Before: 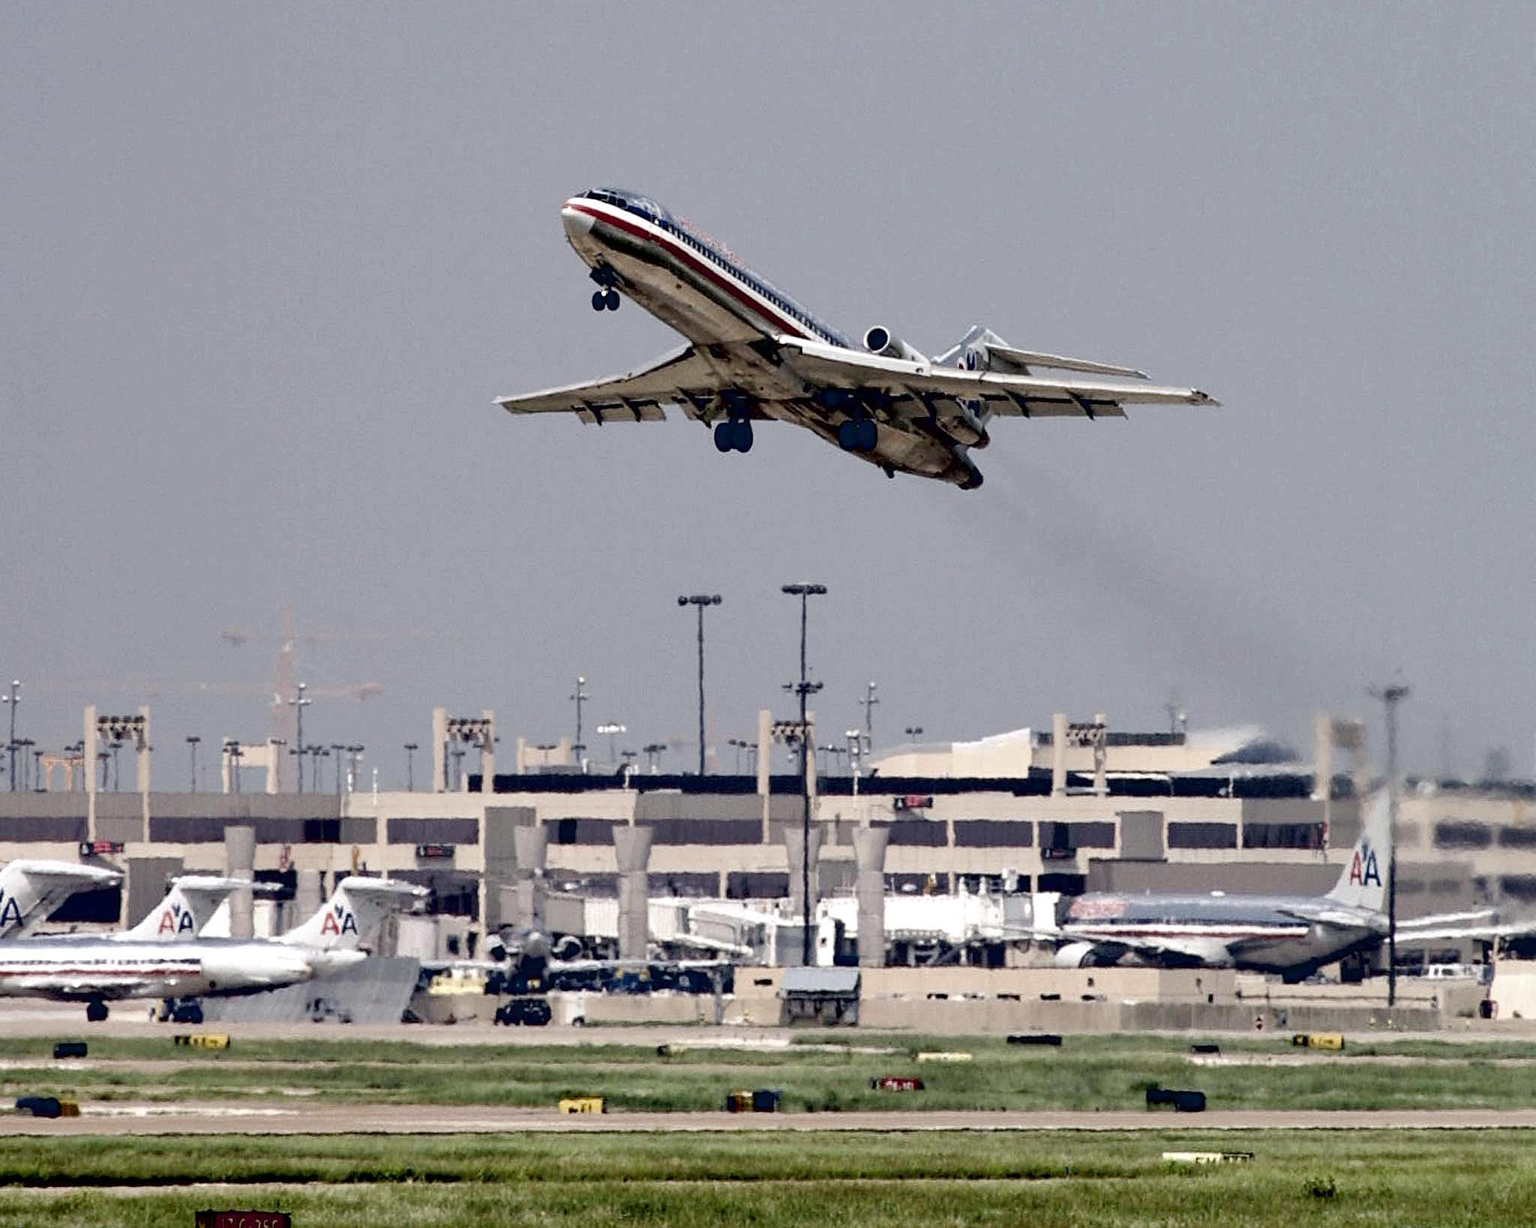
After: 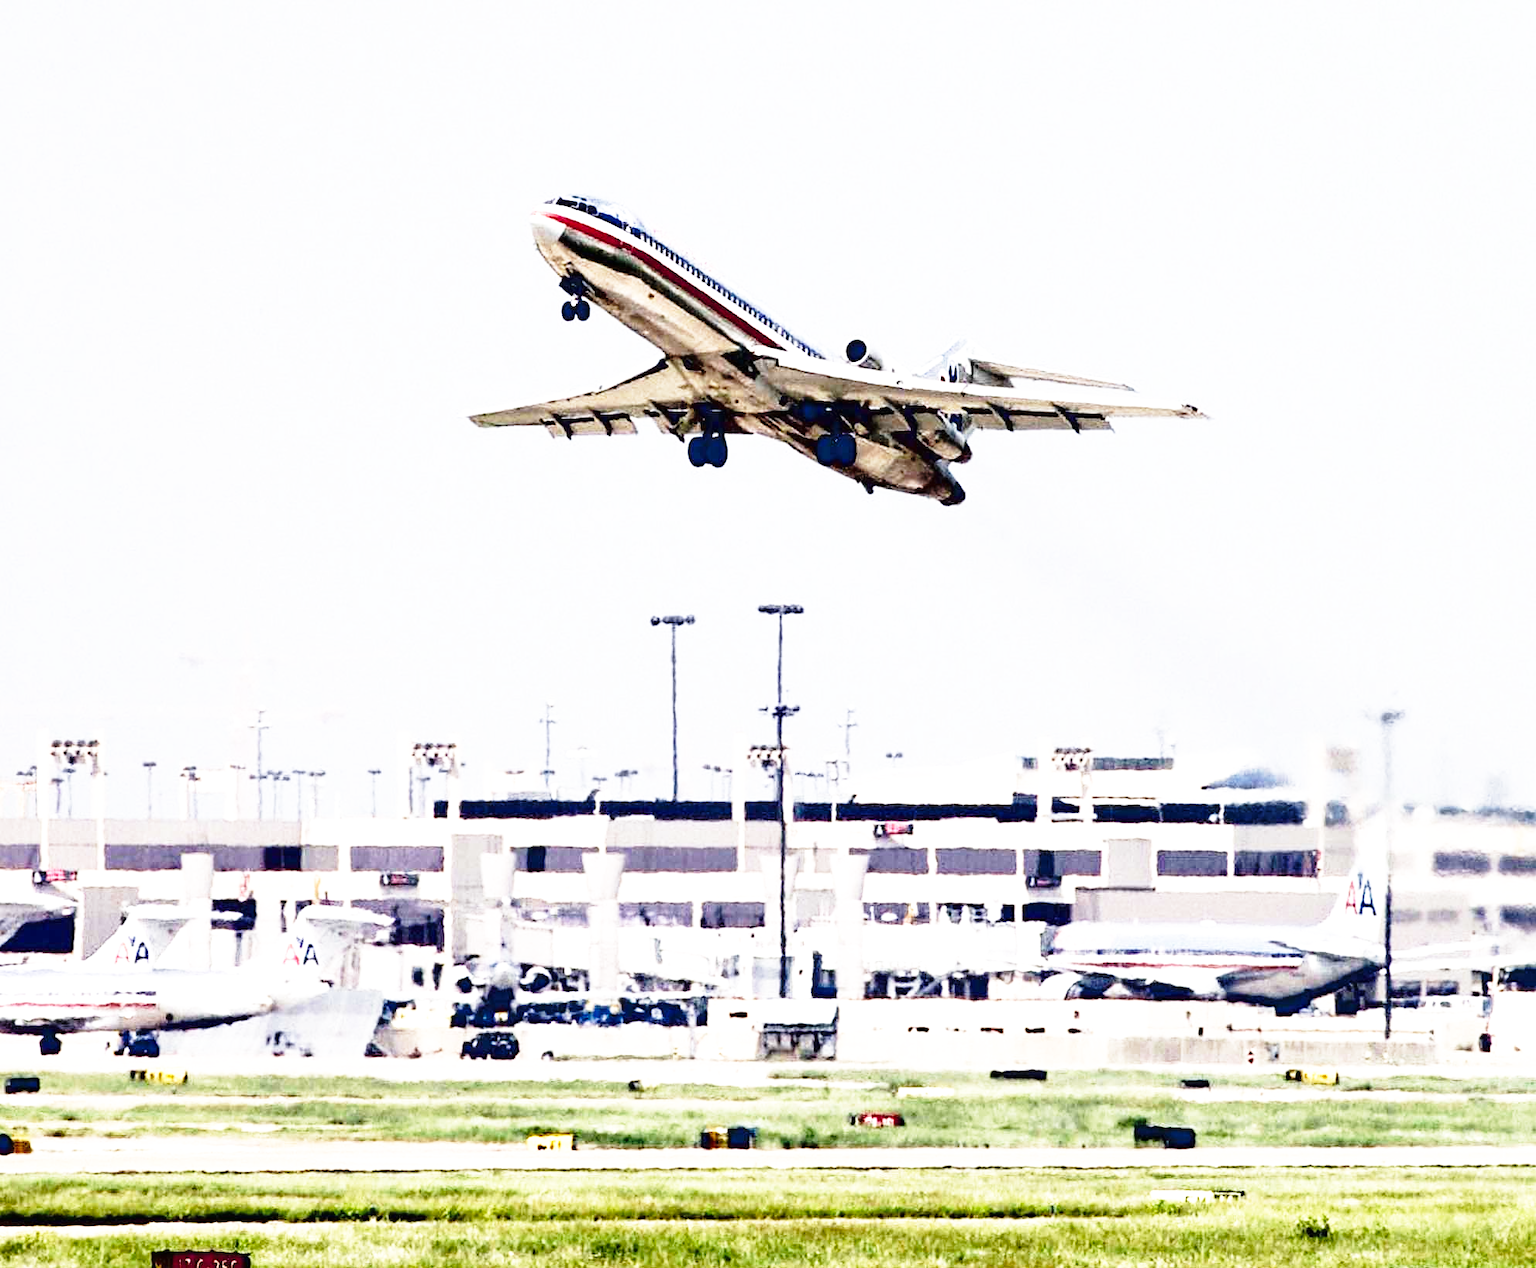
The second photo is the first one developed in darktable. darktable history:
crop and rotate: left 3.206%
exposure: black level correction 0, exposure 1.106 EV, compensate highlight preservation false
base curve: curves: ch0 [(0, 0) (0.026, 0.03) (0.109, 0.232) (0.351, 0.748) (0.669, 0.968) (1, 1)], preserve colors none
tone equalizer: on, module defaults
